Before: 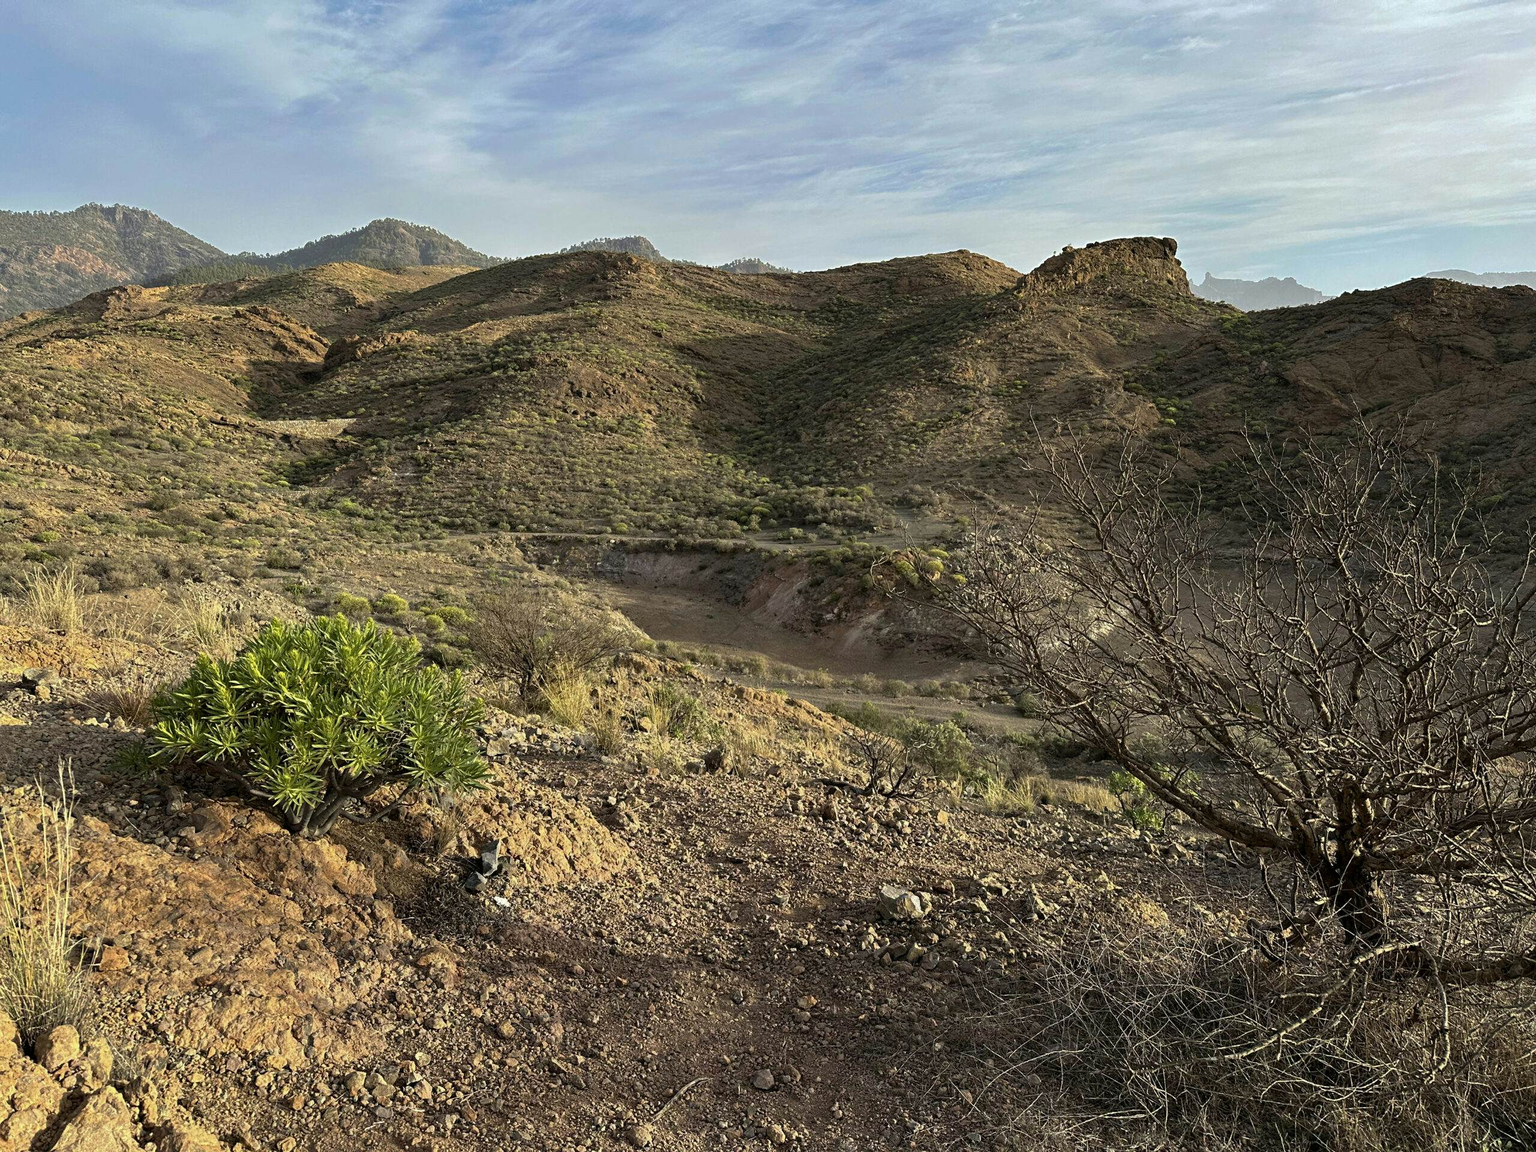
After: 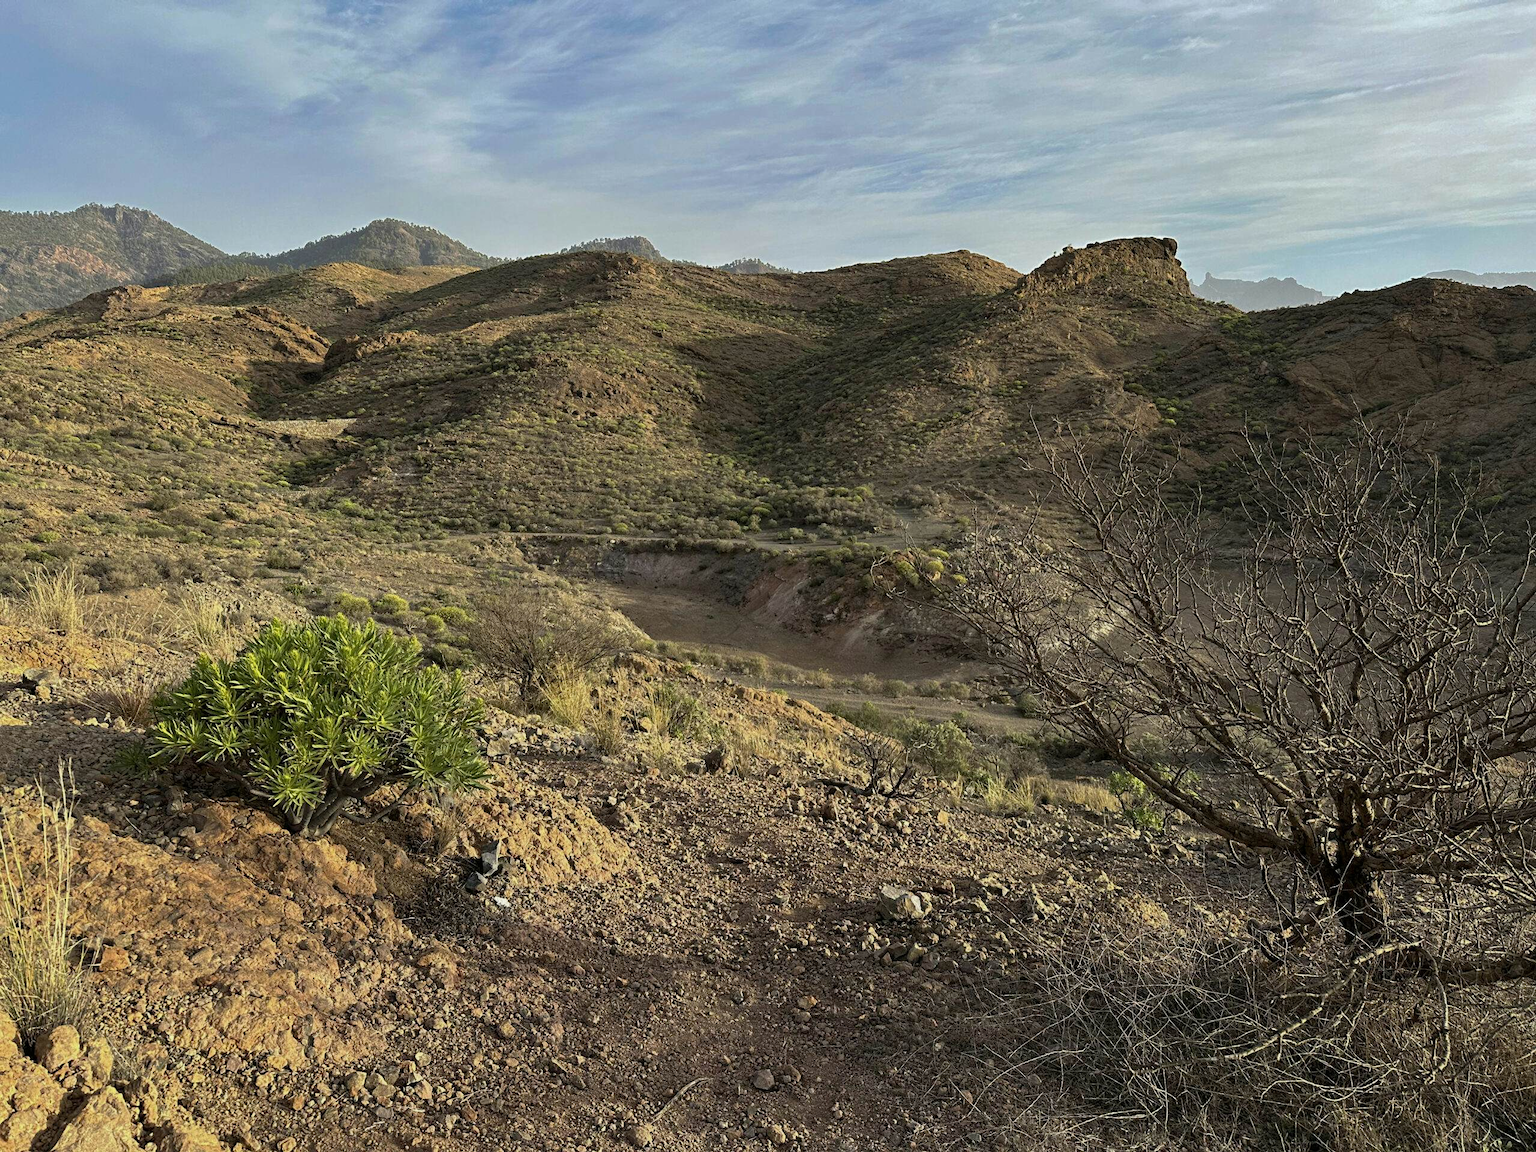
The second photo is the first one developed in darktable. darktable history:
shadows and highlights: shadows 25.66, white point adjustment -3.02, highlights -29.74
